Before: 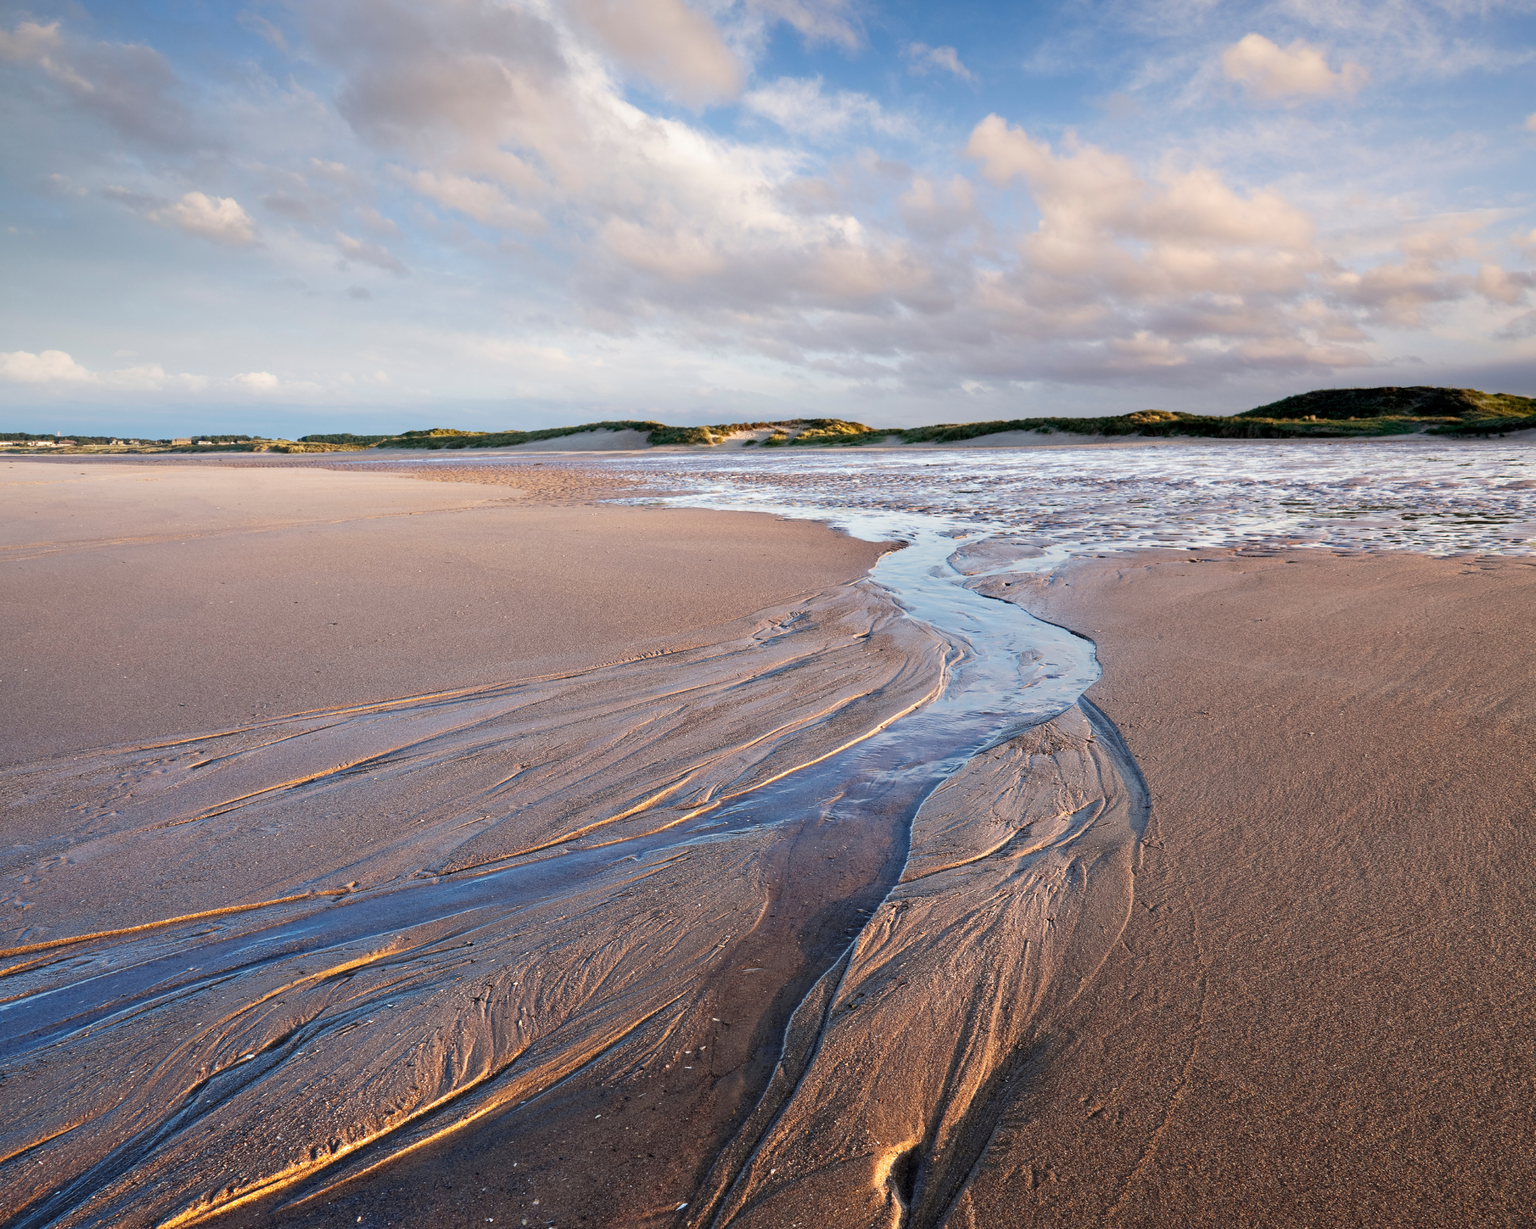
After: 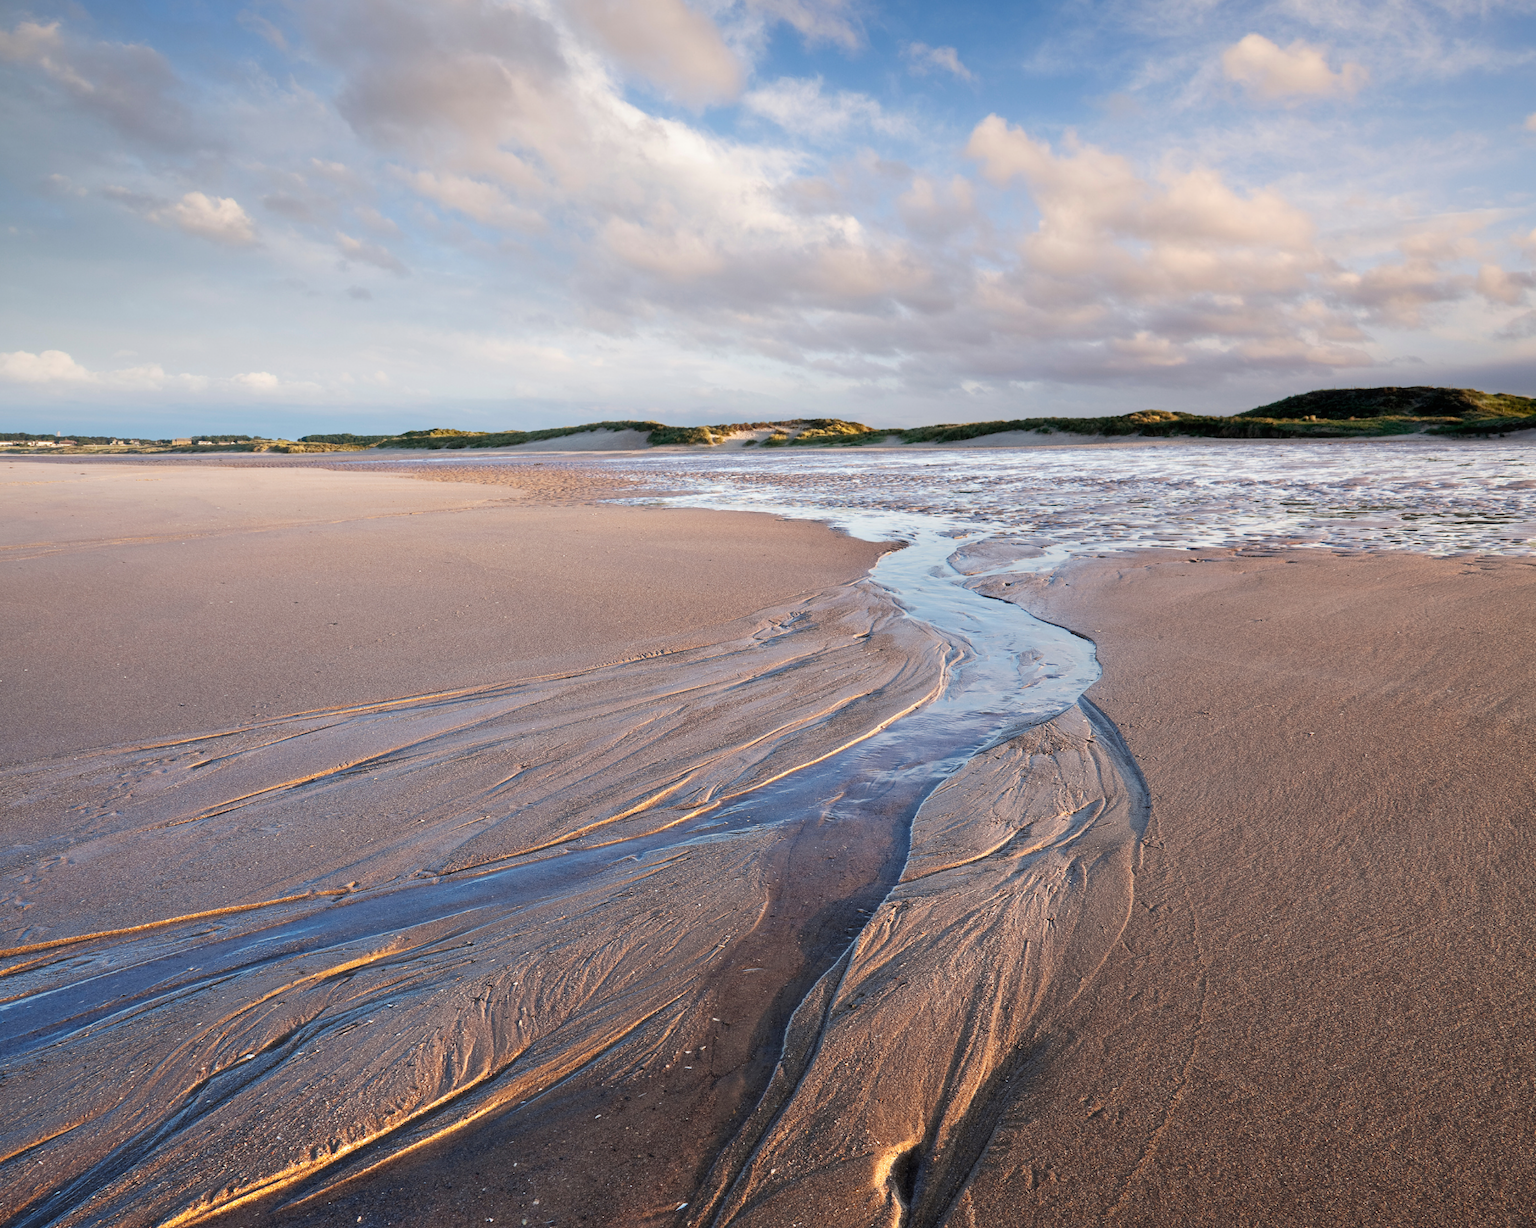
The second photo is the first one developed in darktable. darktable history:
haze removal: strength -0.049, compatibility mode true, adaptive false
